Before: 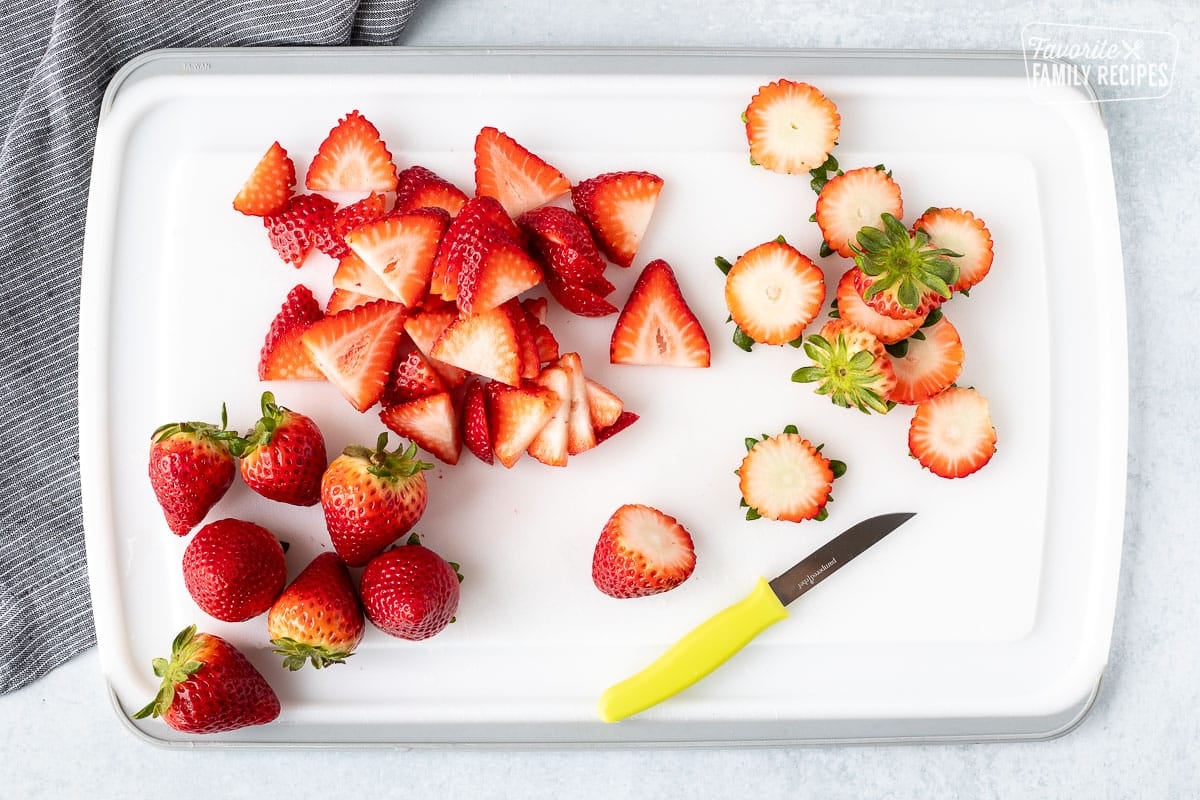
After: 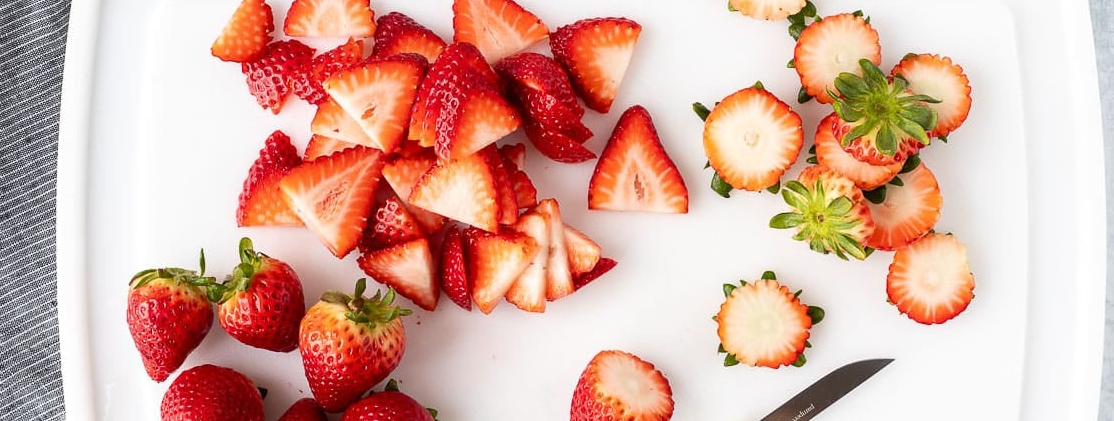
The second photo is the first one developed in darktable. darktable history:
crop: left 1.836%, top 19.334%, right 5.314%, bottom 28.01%
